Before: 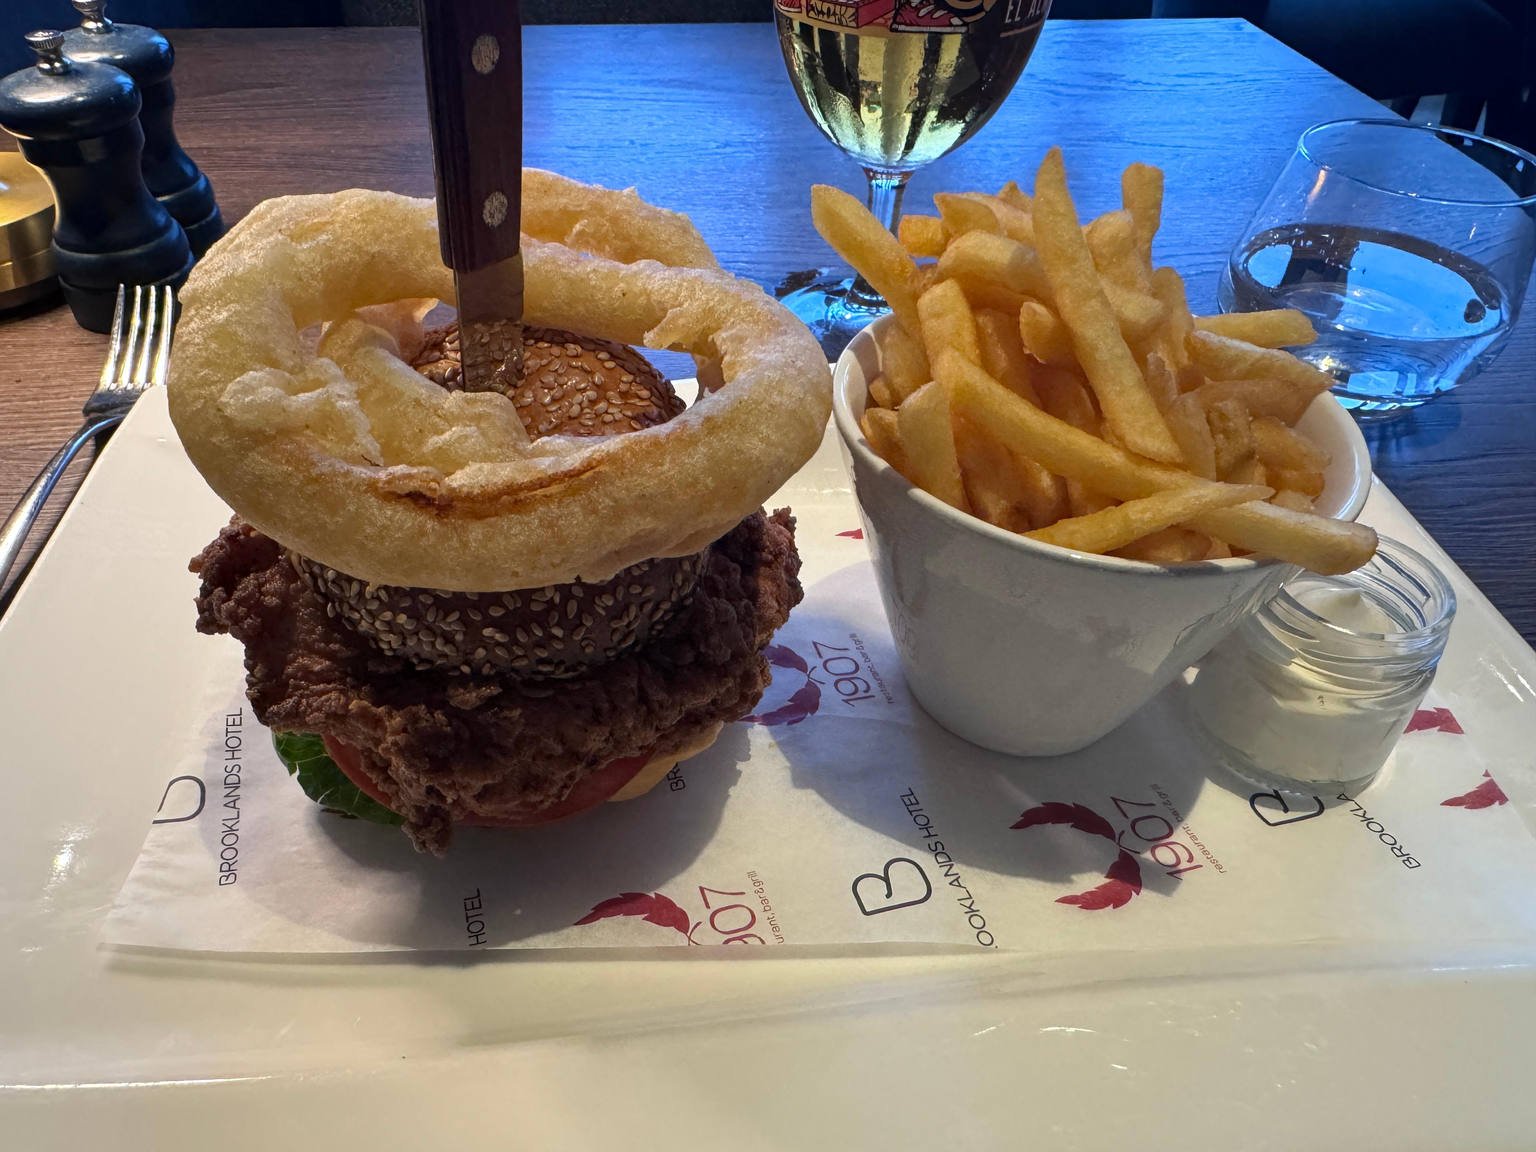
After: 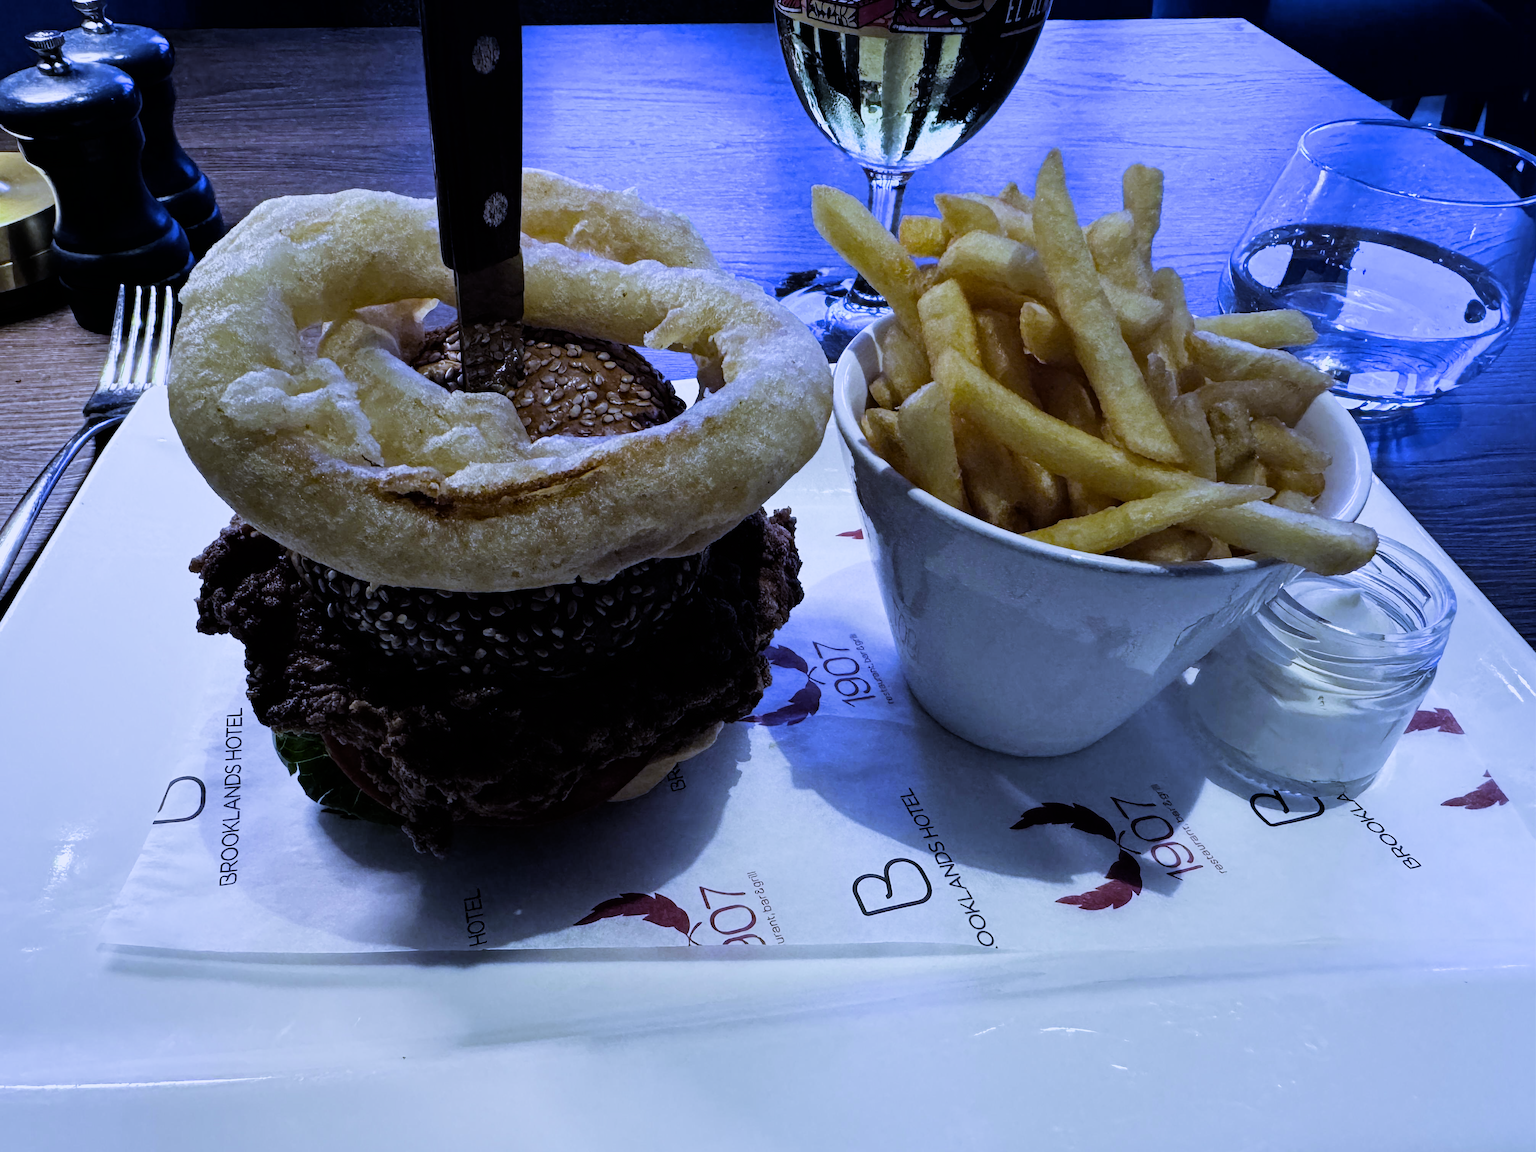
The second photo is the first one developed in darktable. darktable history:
white balance: red 0.766, blue 1.537
exposure: exposure -0.021 EV, compensate highlight preservation false
filmic rgb: black relative exposure -5 EV, white relative exposure 3.5 EV, hardness 3.19, contrast 1.4, highlights saturation mix -50%
